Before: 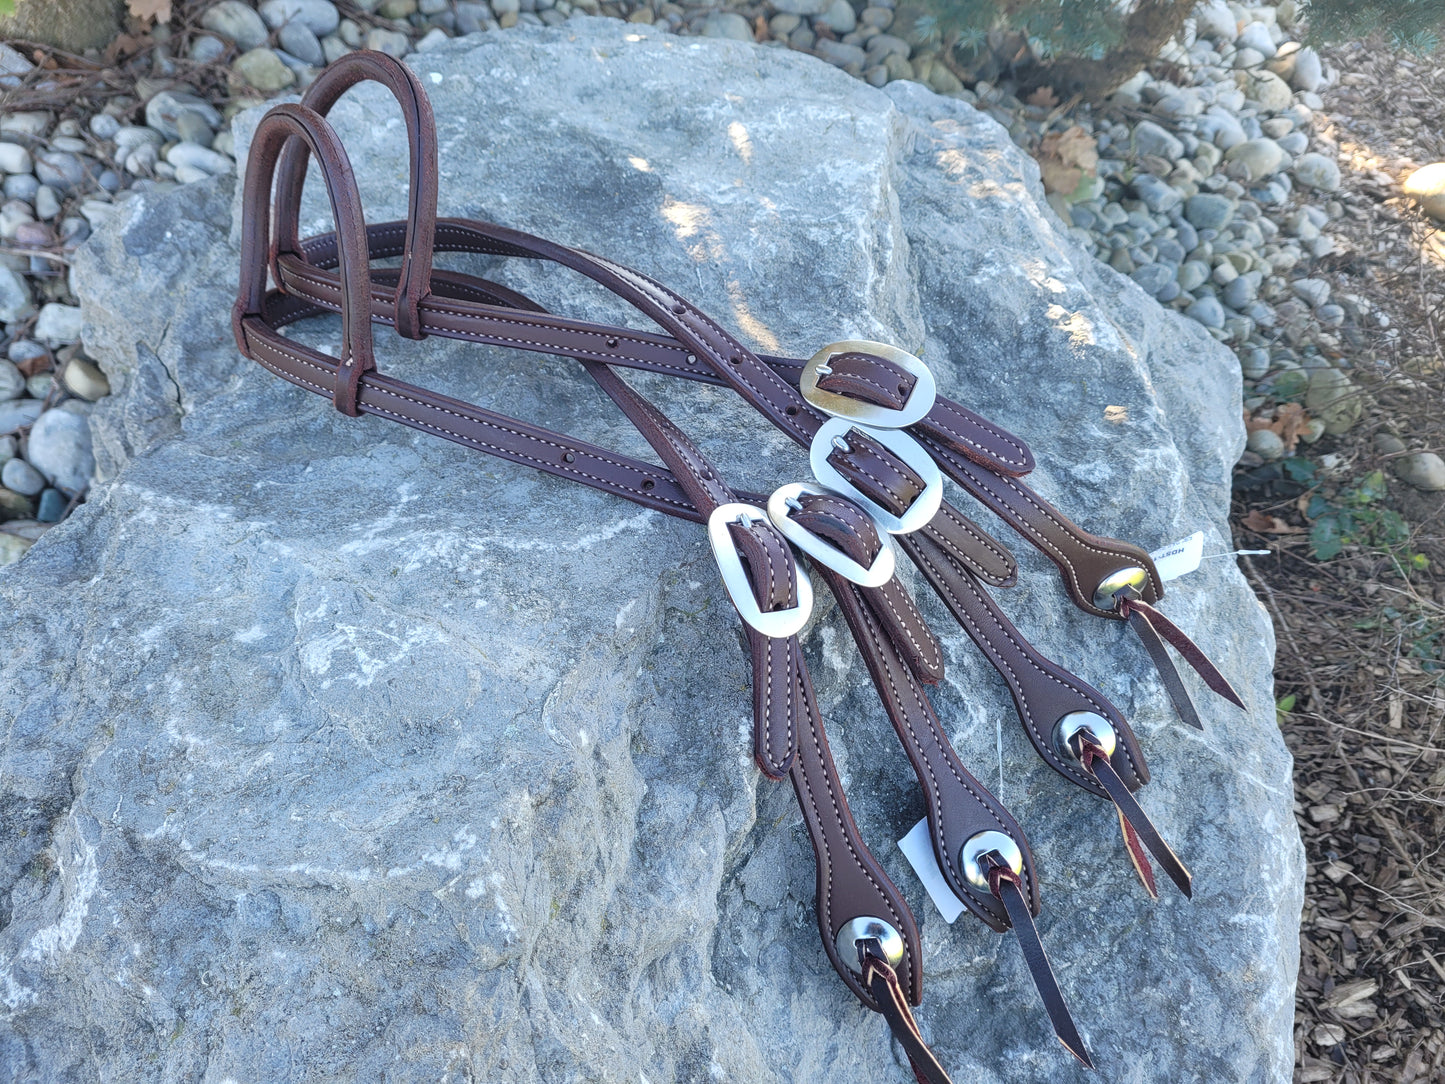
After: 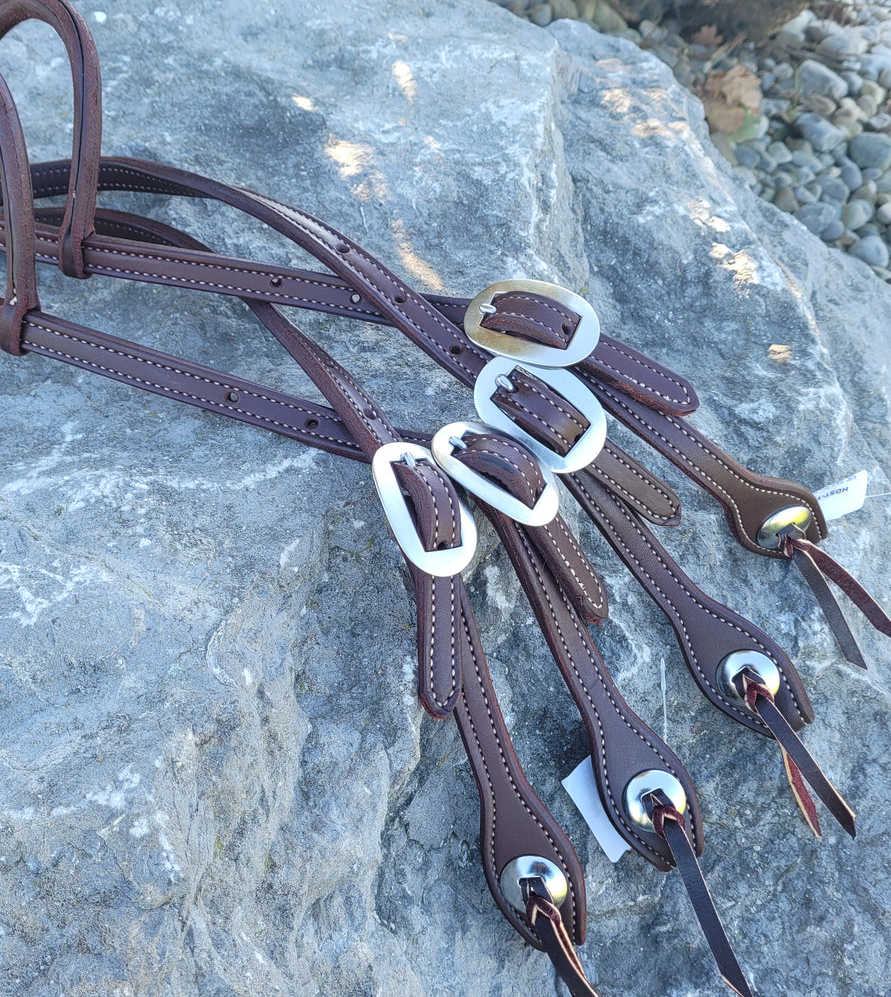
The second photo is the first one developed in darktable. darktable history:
crop and rotate: left 23.293%, top 5.647%, right 15.004%, bottom 2.322%
